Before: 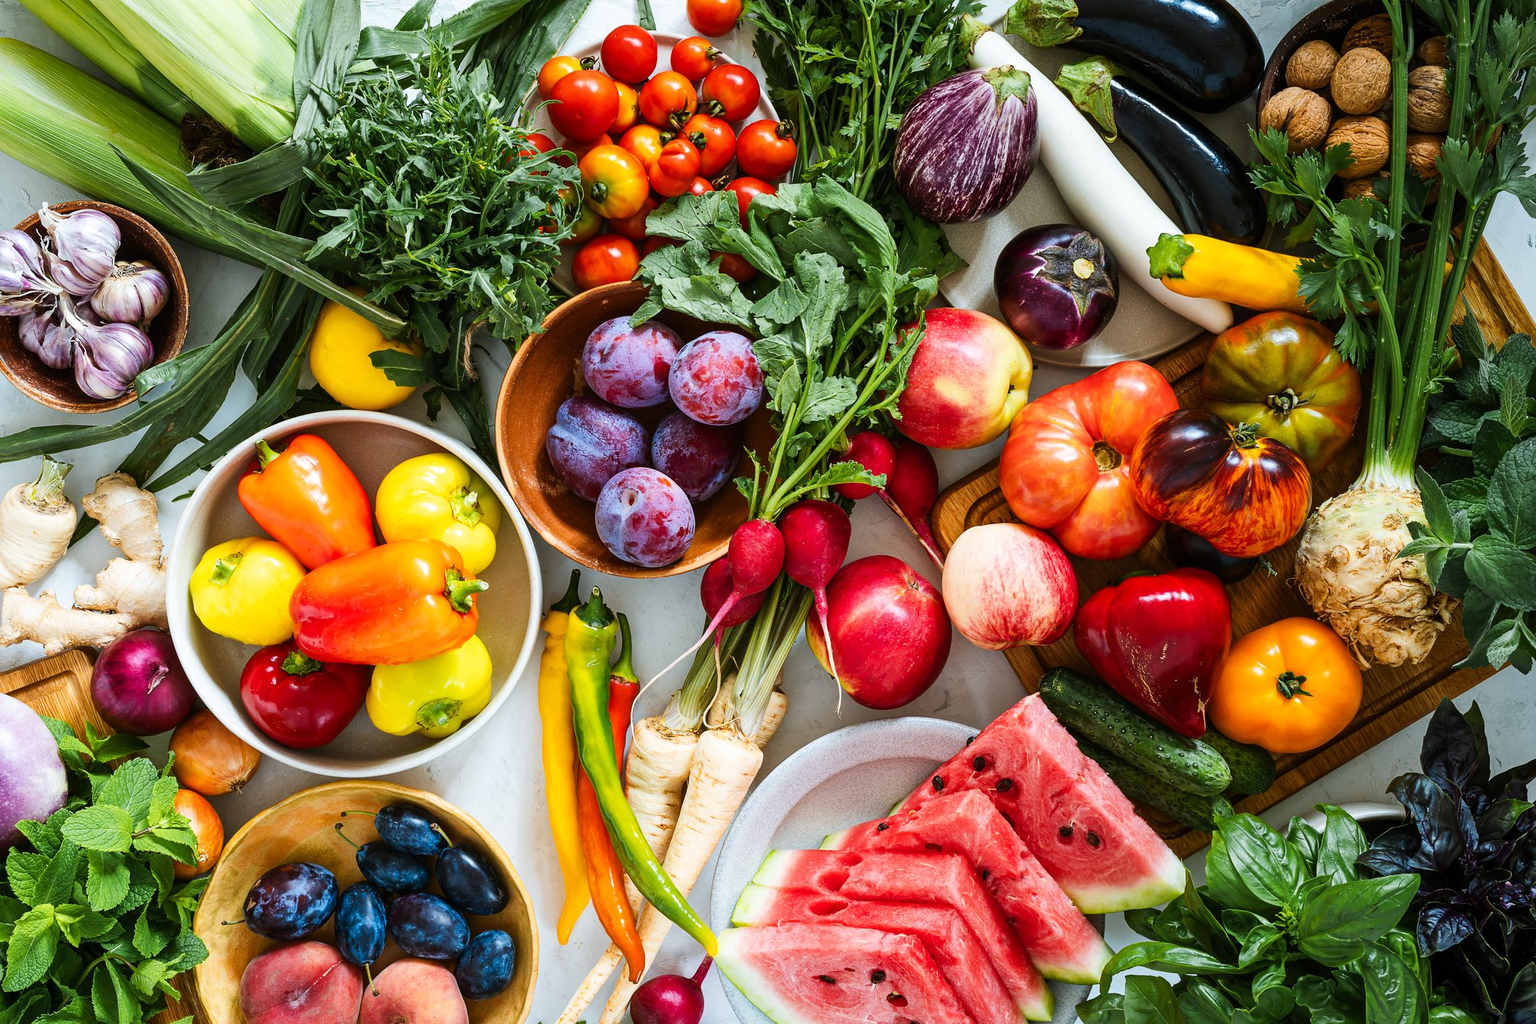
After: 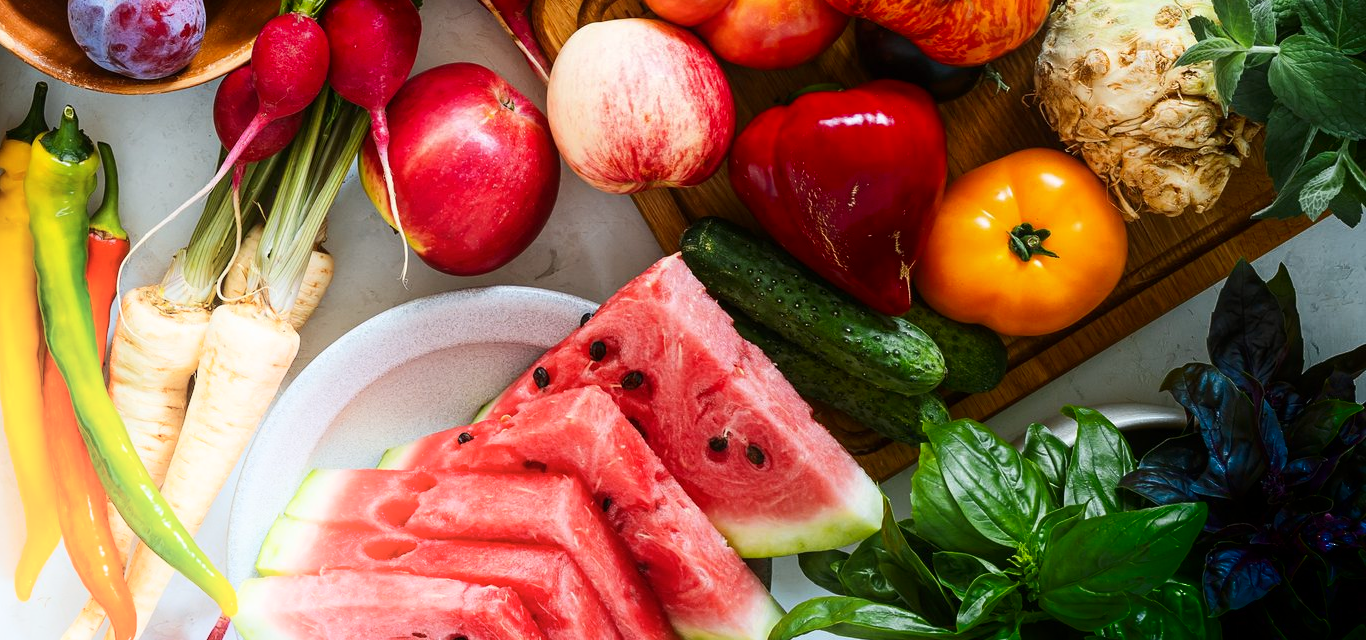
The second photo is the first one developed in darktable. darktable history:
crop and rotate: left 35.583%, top 49.802%, bottom 4.872%
shadows and highlights: shadows -89.59, highlights 88.76, soften with gaussian
